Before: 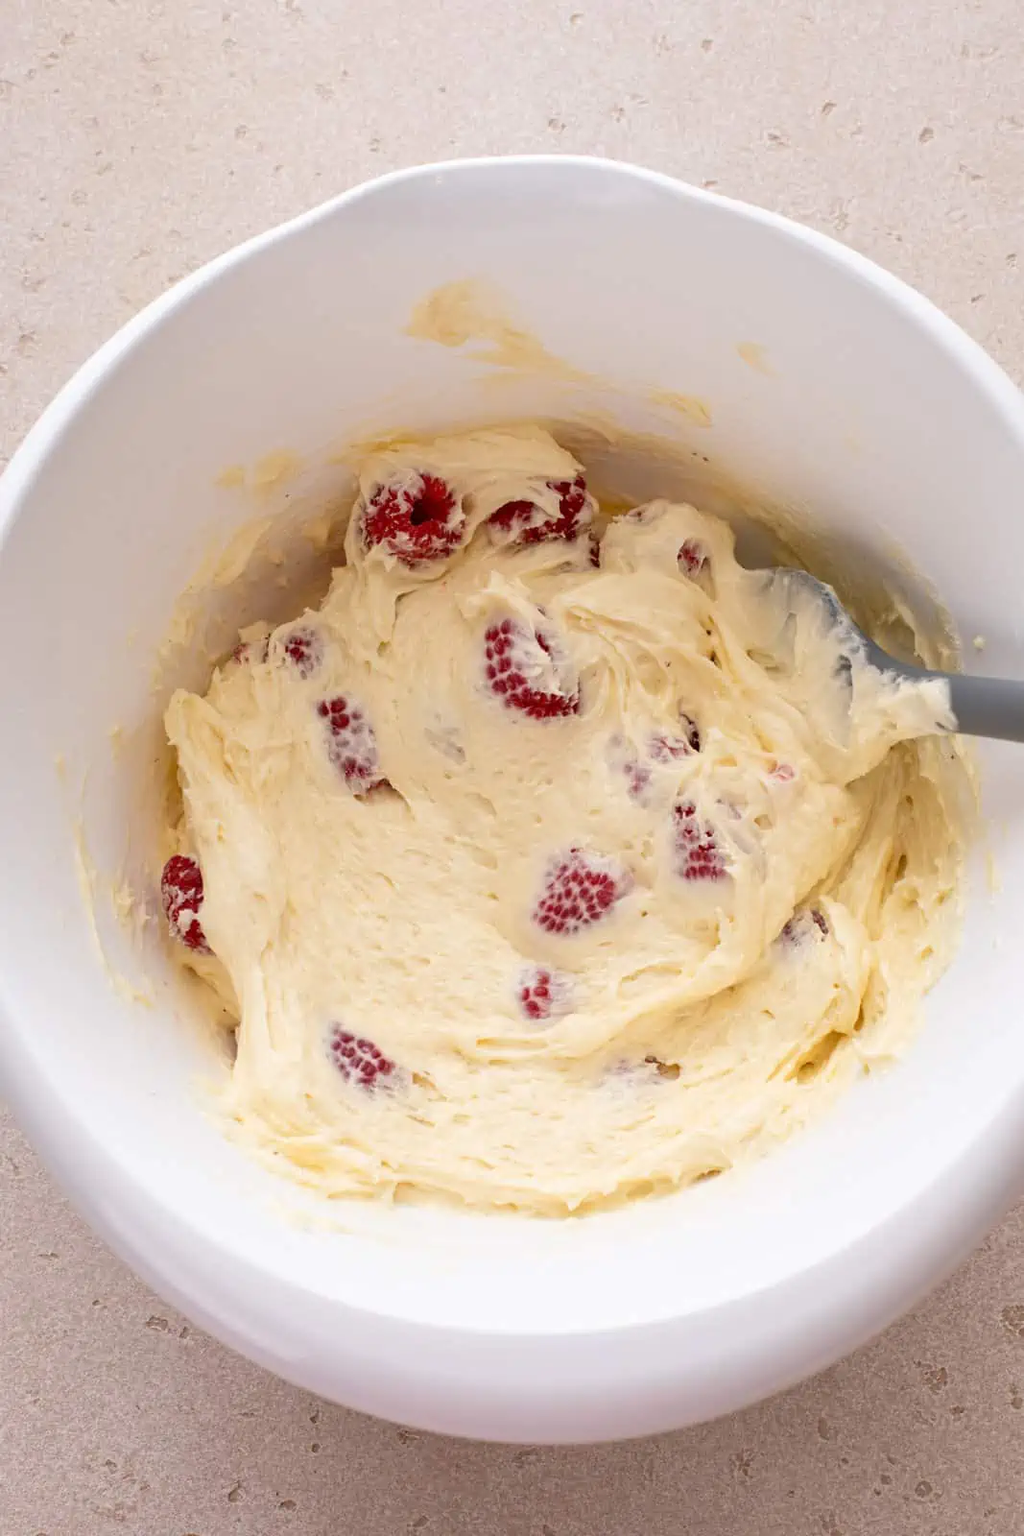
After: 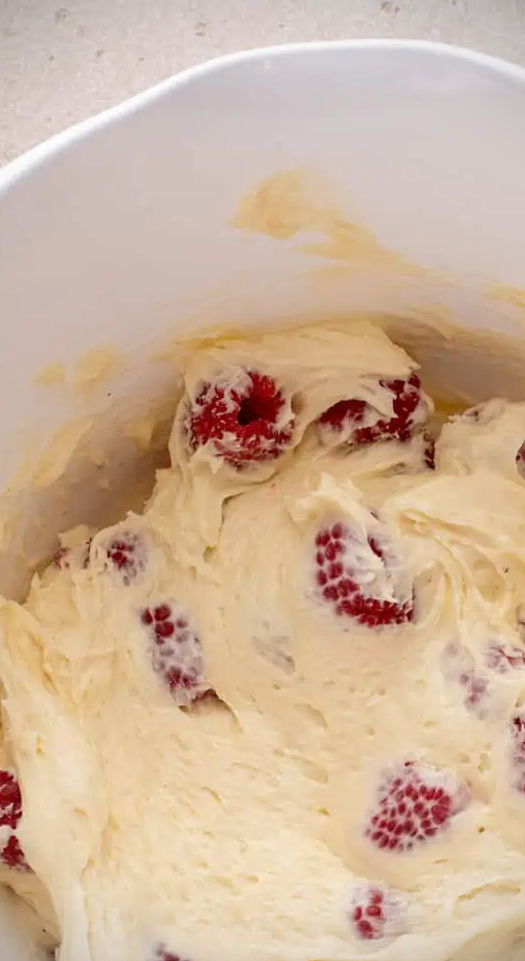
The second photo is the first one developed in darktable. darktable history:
vignetting: dithering 8-bit output, unbound false
crop: left 17.835%, top 7.675%, right 32.881%, bottom 32.213%
